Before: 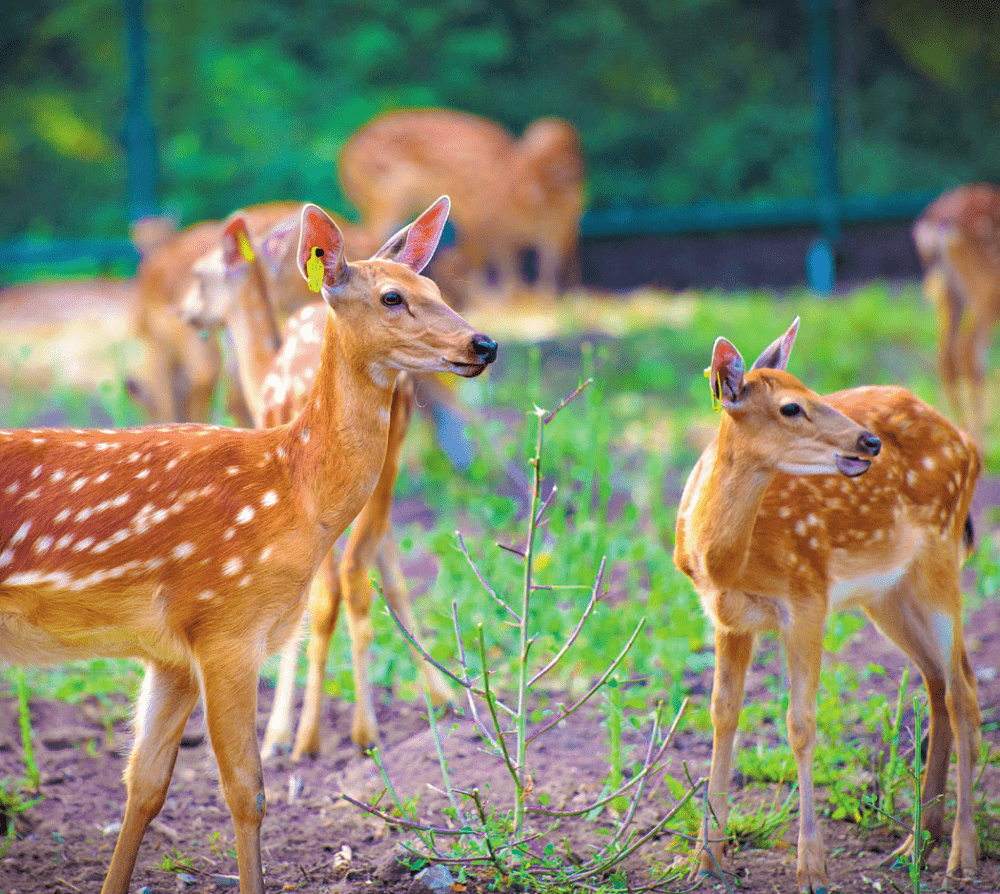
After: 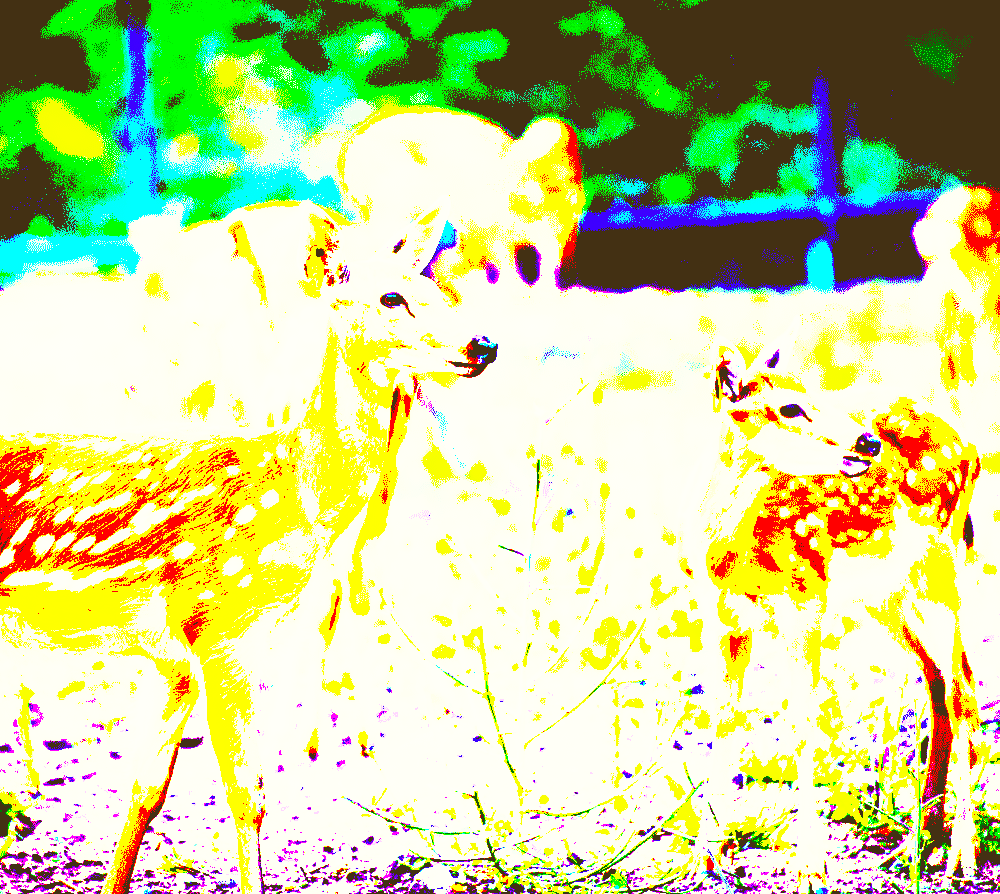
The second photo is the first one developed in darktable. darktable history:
color correction: highlights a* -5.38, highlights b* 9.8, shadows a* 9.31, shadows b* 24.76
exposure: black level correction 0.098, exposure 2.99 EV, compensate highlight preservation false
contrast brightness saturation: brightness -0.027, saturation 0.354
base curve: curves: ch0 [(0, 0.015) (0.085, 0.116) (0.134, 0.298) (0.19, 0.545) (0.296, 0.764) (0.599, 0.982) (1, 1)], preserve colors none
levels: levels [0, 0.492, 0.984]
tone curve: curves: ch0 [(0, 0) (0.004, 0.008) (0.077, 0.156) (0.169, 0.29) (0.774, 0.774) (1, 1)], preserve colors none
